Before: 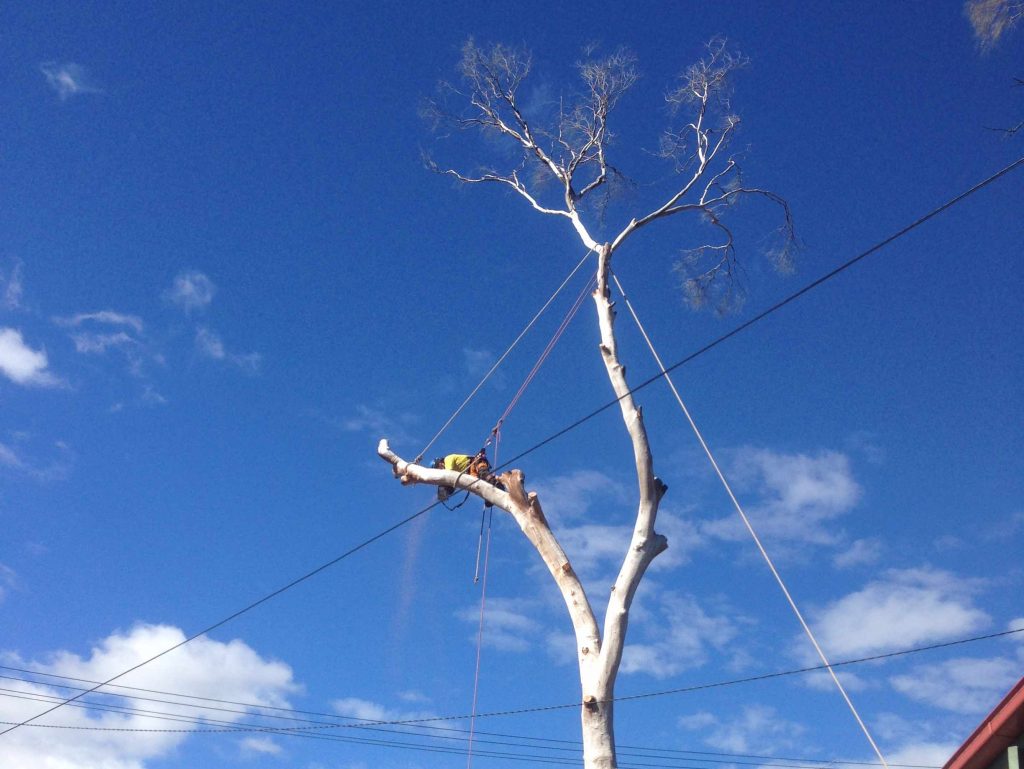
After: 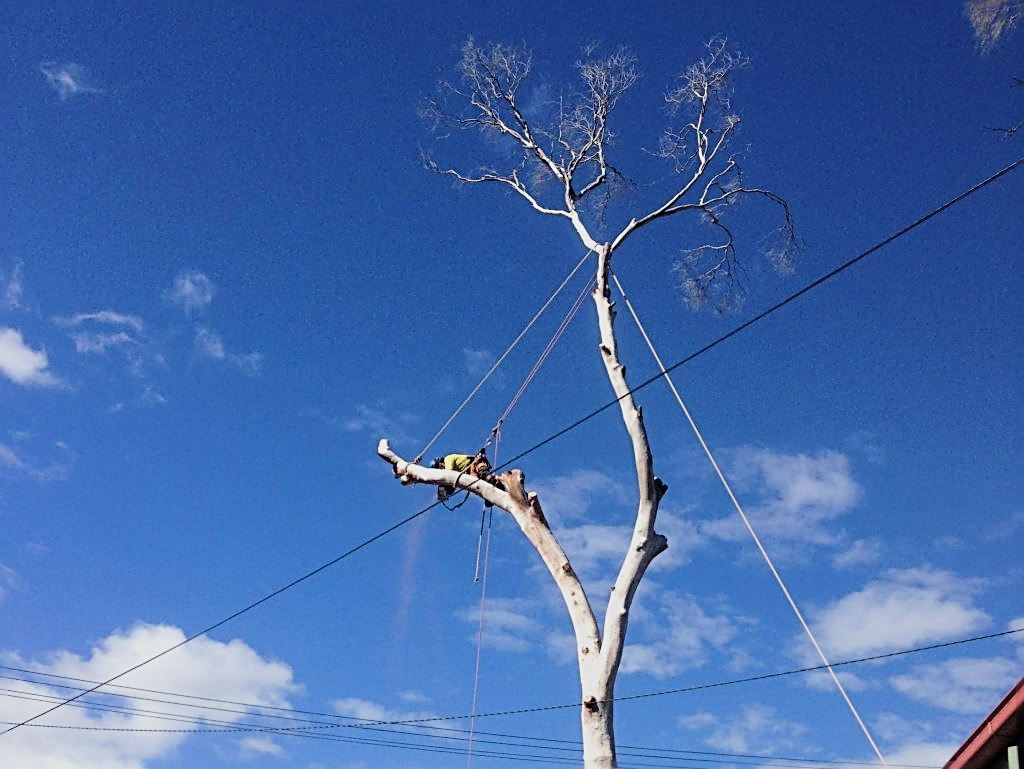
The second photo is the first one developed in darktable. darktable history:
filmic rgb: black relative exposure -5 EV, hardness 2.88, contrast 1.3
sharpen: radius 2.817, amount 0.715
